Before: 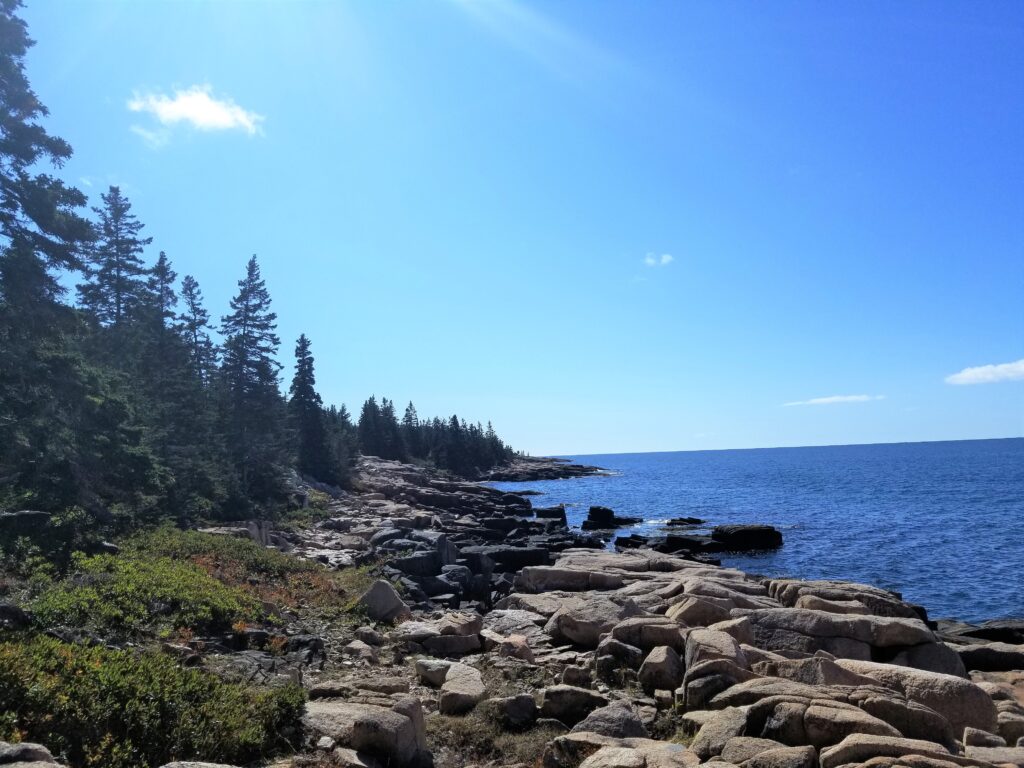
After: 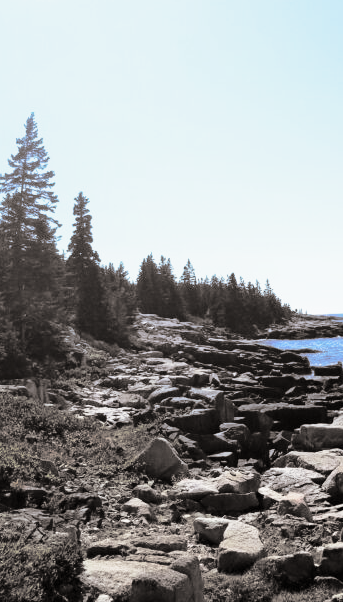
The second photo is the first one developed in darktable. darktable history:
base curve: curves: ch0 [(0, 0) (0.028, 0.03) (0.121, 0.232) (0.46, 0.748) (0.859, 0.968) (1, 1)], preserve colors none
split-toning: shadows › hue 26°, shadows › saturation 0.09, highlights › hue 40°, highlights › saturation 0.18, balance -63, compress 0%
crop and rotate: left 21.77%, top 18.528%, right 44.676%, bottom 2.997%
